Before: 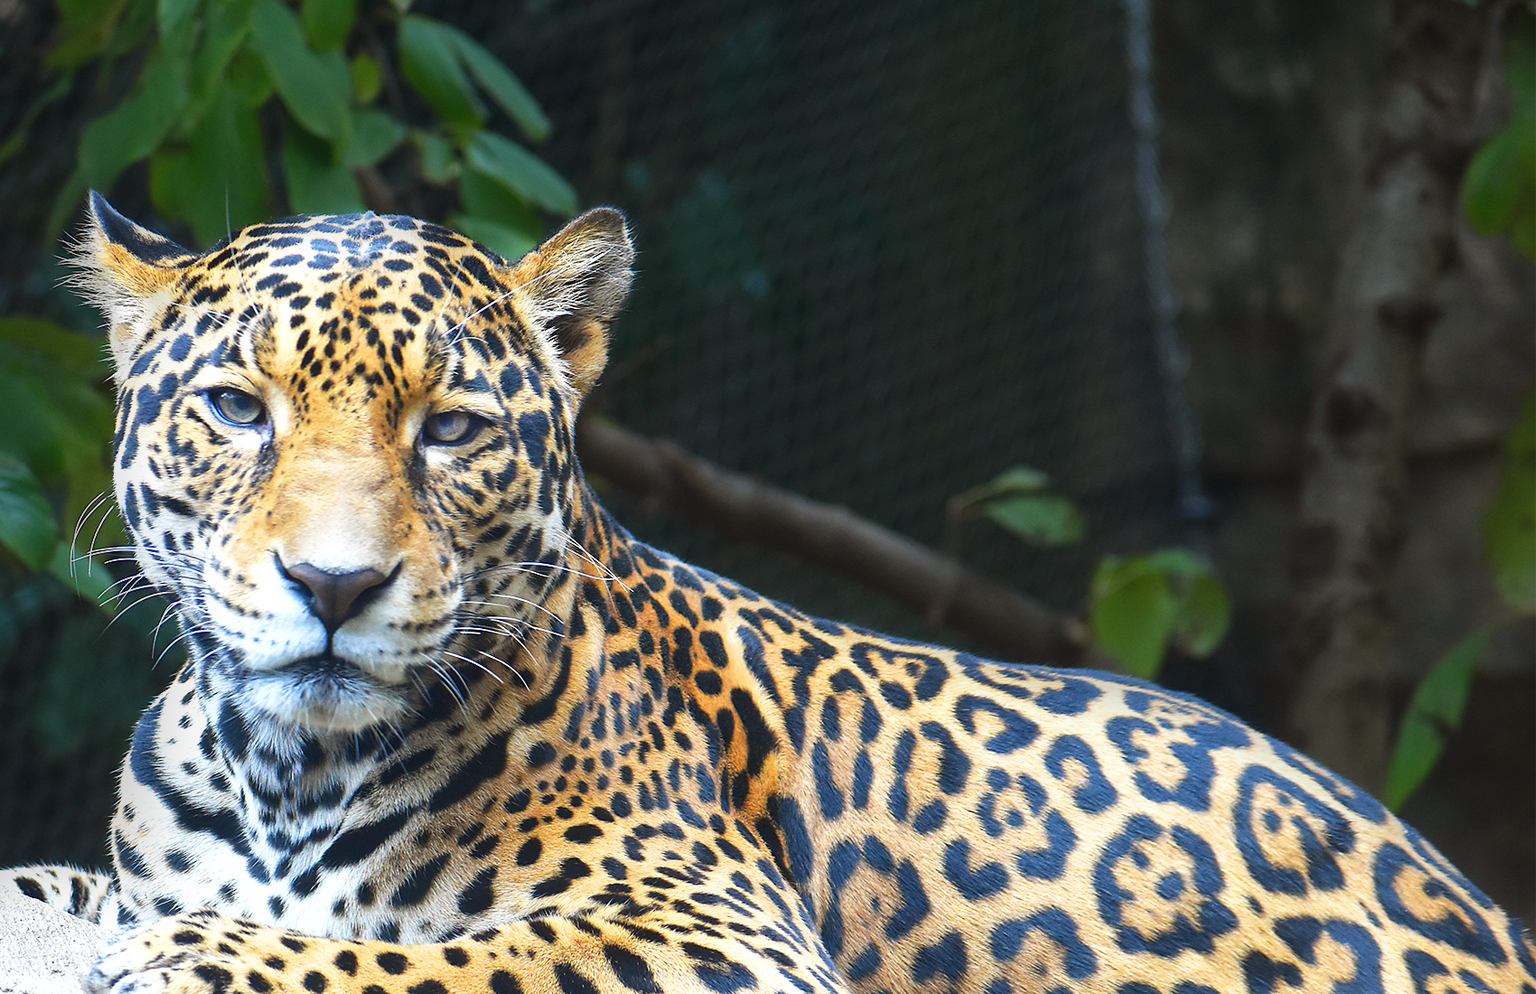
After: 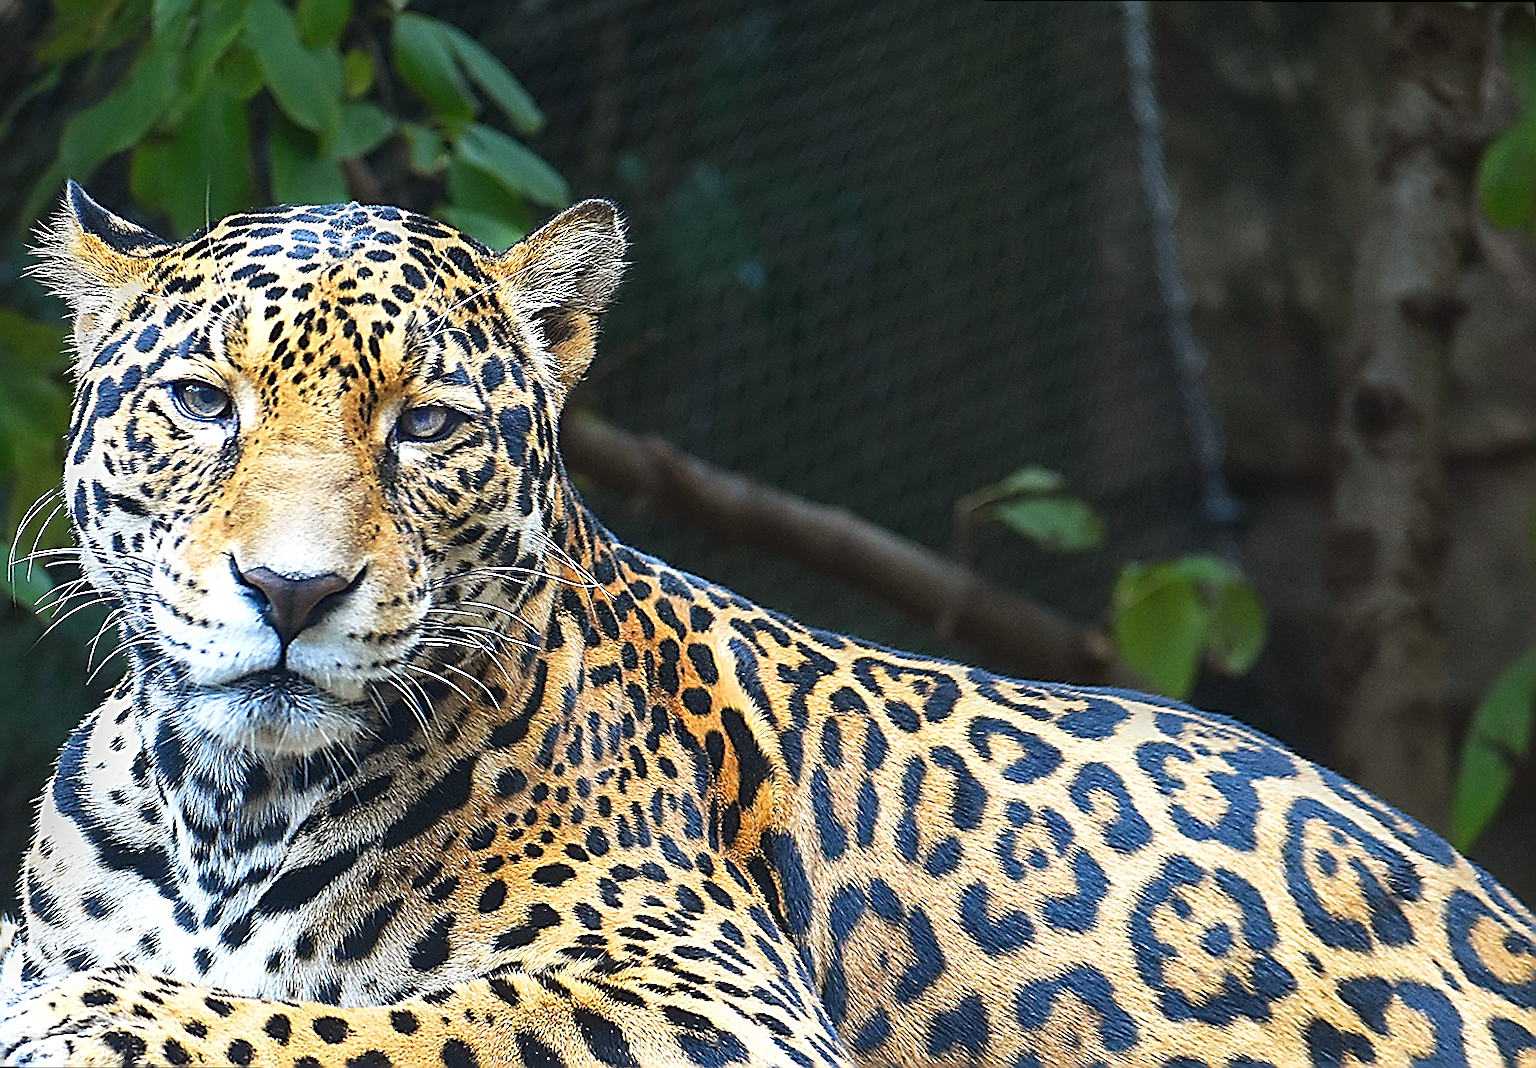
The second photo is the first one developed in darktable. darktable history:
shadows and highlights: shadows 25, highlights -48, soften with gaussian
rotate and perspective: rotation 0.215°, lens shift (vertical) -0.139, crop left 0.069, crop right 0.939, crop top 0.002, crop bottom 0.996
sharpen: amount 2
